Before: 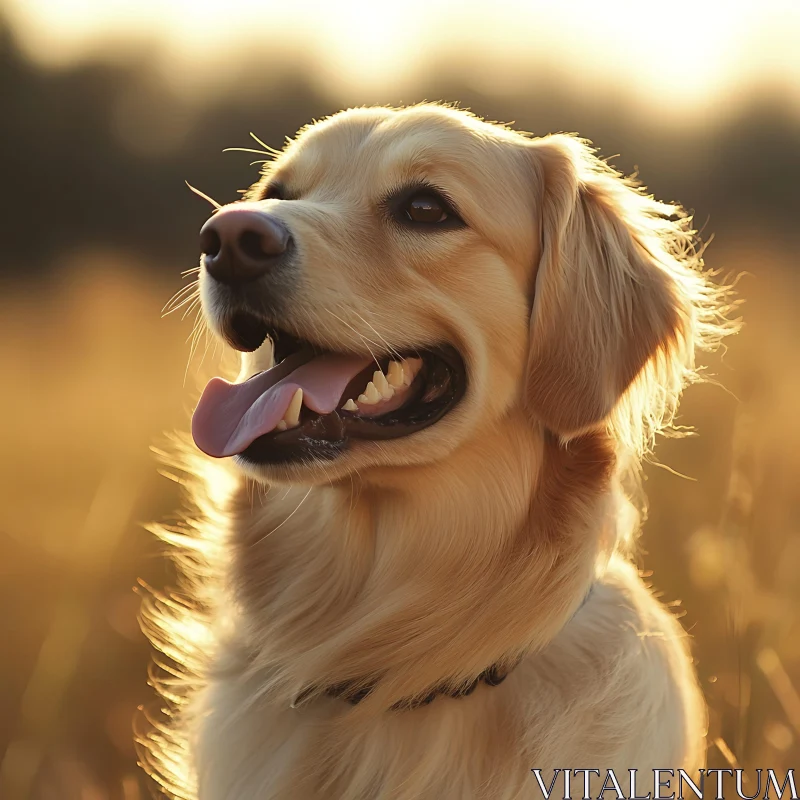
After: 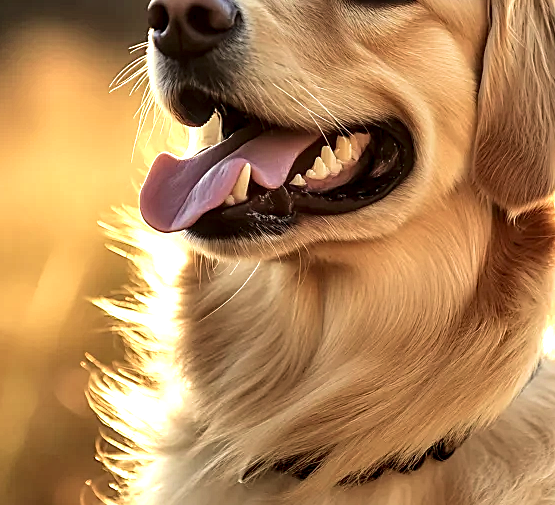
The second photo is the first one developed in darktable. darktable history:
shadows and highlights: shadows -8.86, white point adjustment 1.54, highlights 10.09
crop: left 6.579%, top 28.176%, right 24.042%, bottom 8.614%
local contrast: highlights 64%, shadows 54%, detail 169%, midtone range 0.518
sharpen: on, module defaults
tone curve: curves: ch0 [(0, 0) (0.08, 0.056) (0.4, 0.4) (0.6, 0.612) (0.92, 0.924) (1, 1)], color space Lab, independent channels, preserve colors none
velvia: on, module defaults
exposure: black level correction 0, exposure 0.699 EV, compensate highlight preservation false
